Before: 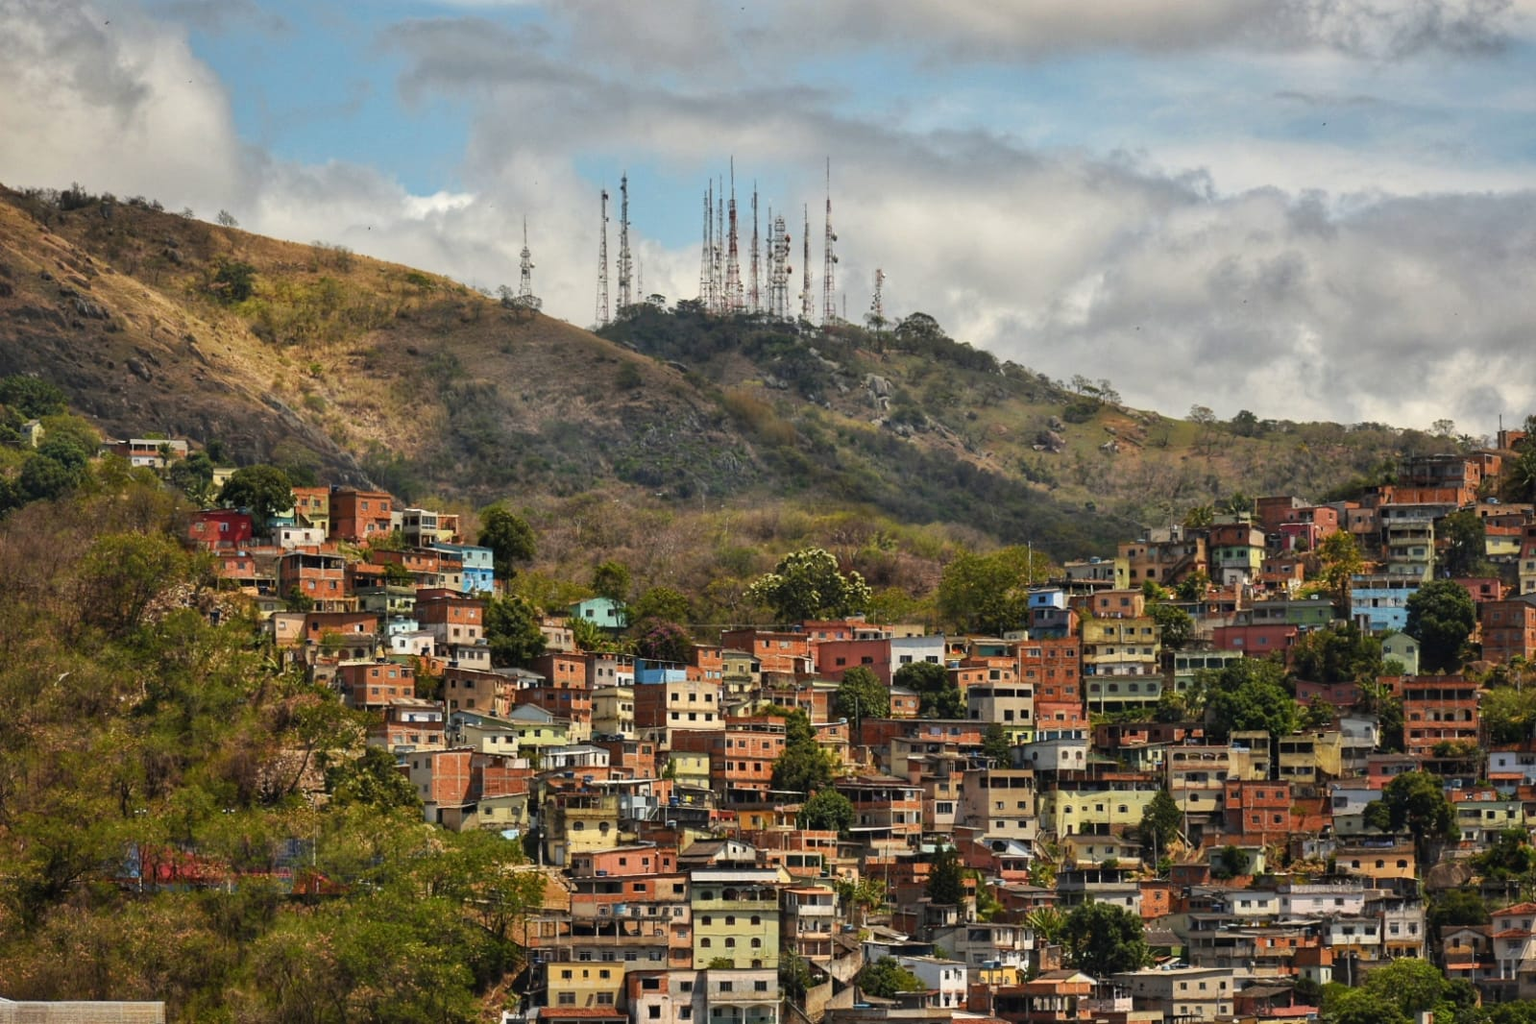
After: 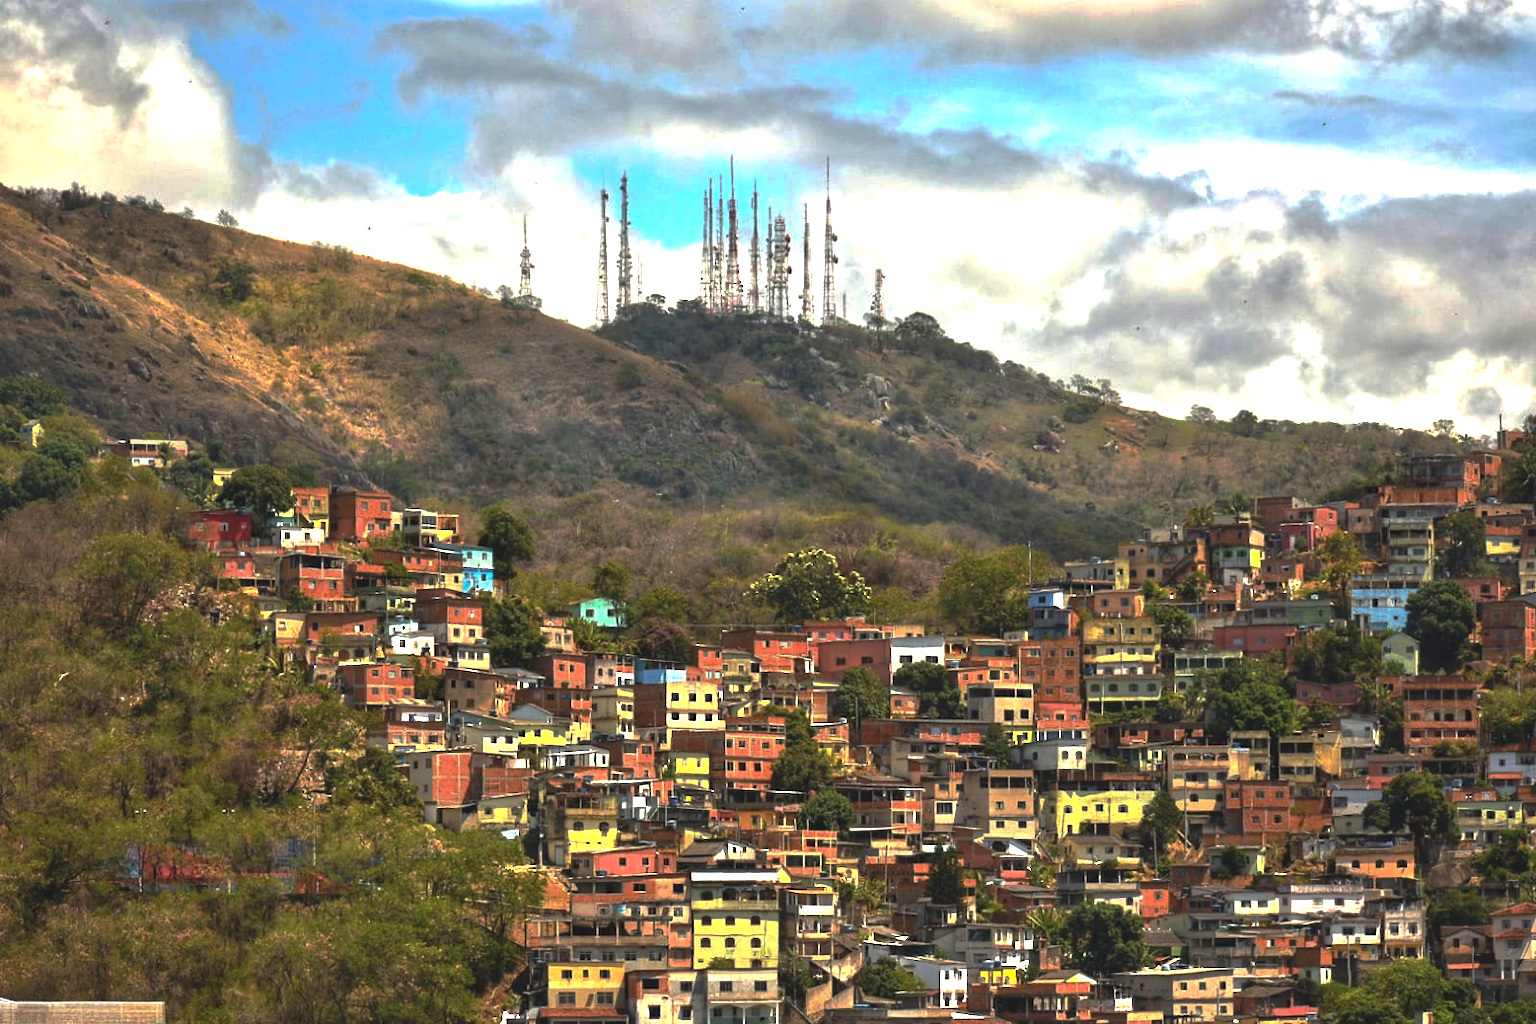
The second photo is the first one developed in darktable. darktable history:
exposure: black level correction -0.005, exposure 1.005 EV, compensate highlight preservation false
base curve: curves: ch0 [(0, 0) (0.841, 0.609) (1, 1)], preserve colors none
